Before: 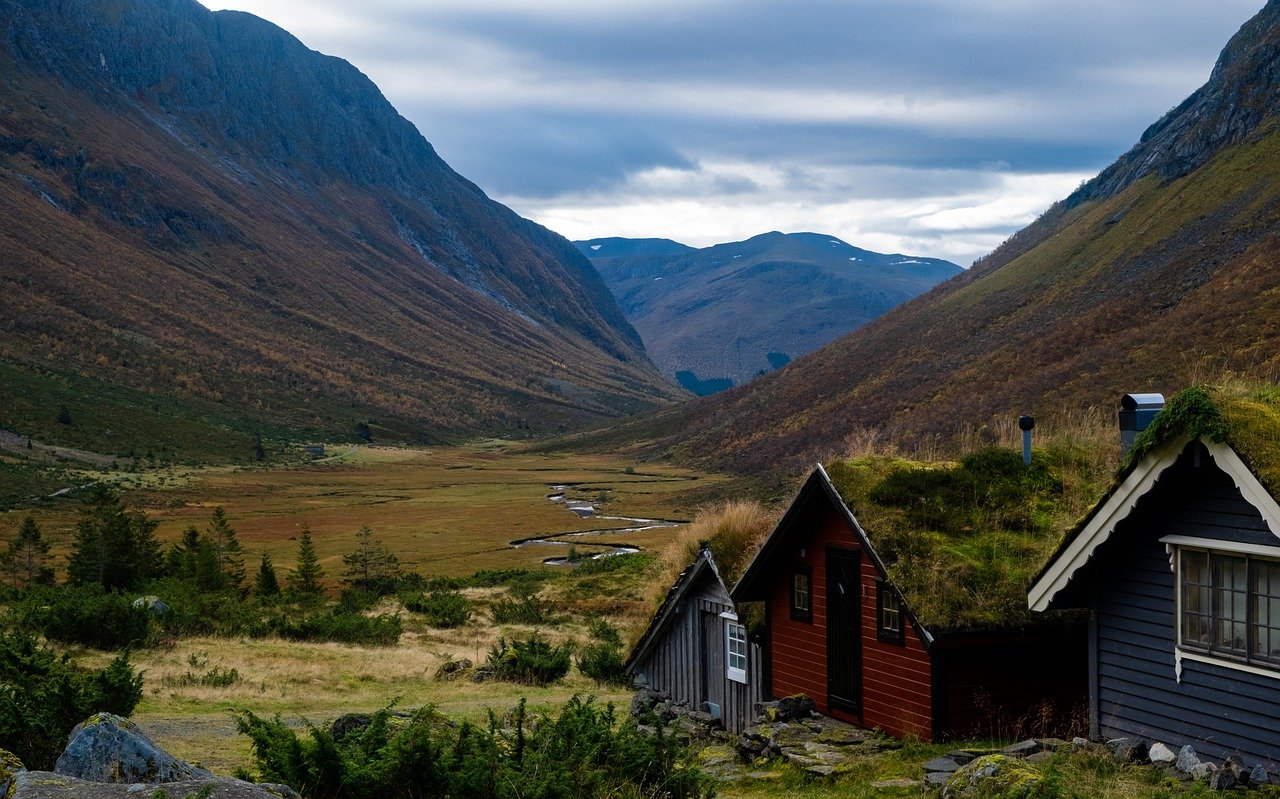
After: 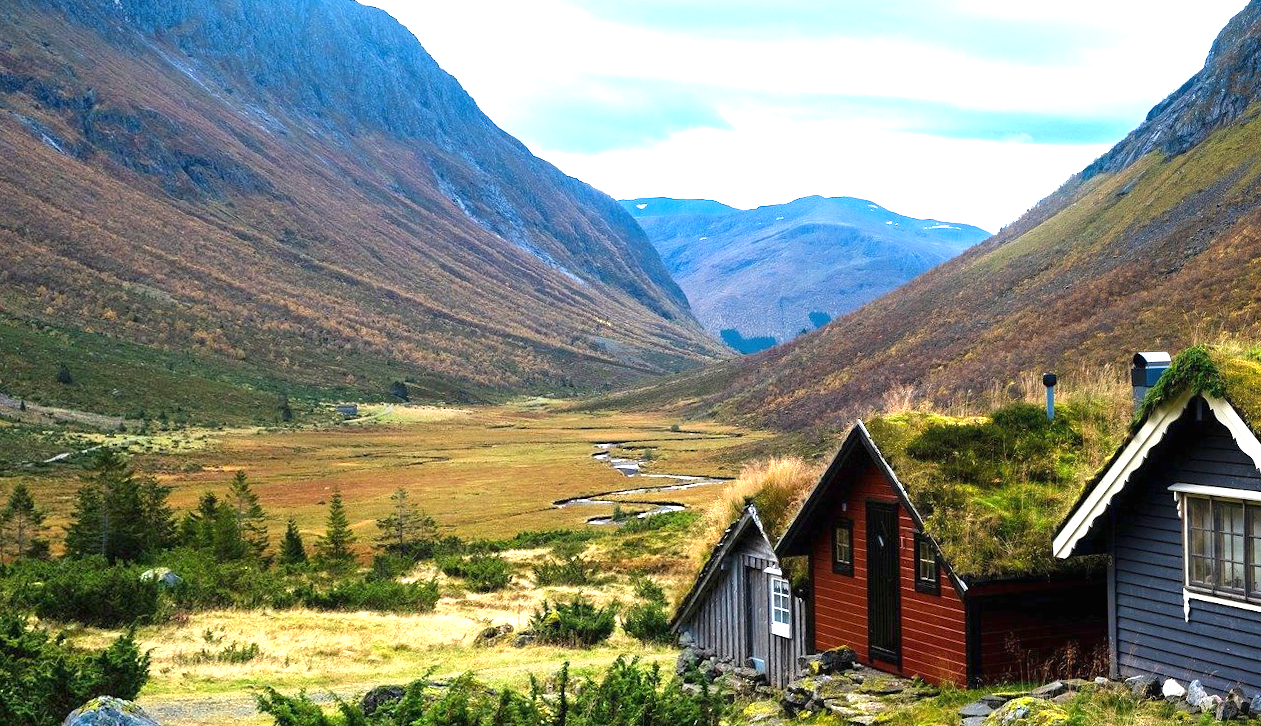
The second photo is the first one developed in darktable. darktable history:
rotate and perspective: rotation -0.013°, lens shift (vertical) -0.027, lens shift (horizontal) 0.178, crop left 0.016, crop right 0.989, crop top 0.082, crop bottom 0.918
exposure: black level correction 0, exposure 2 EV, compensate highlight preservation false
